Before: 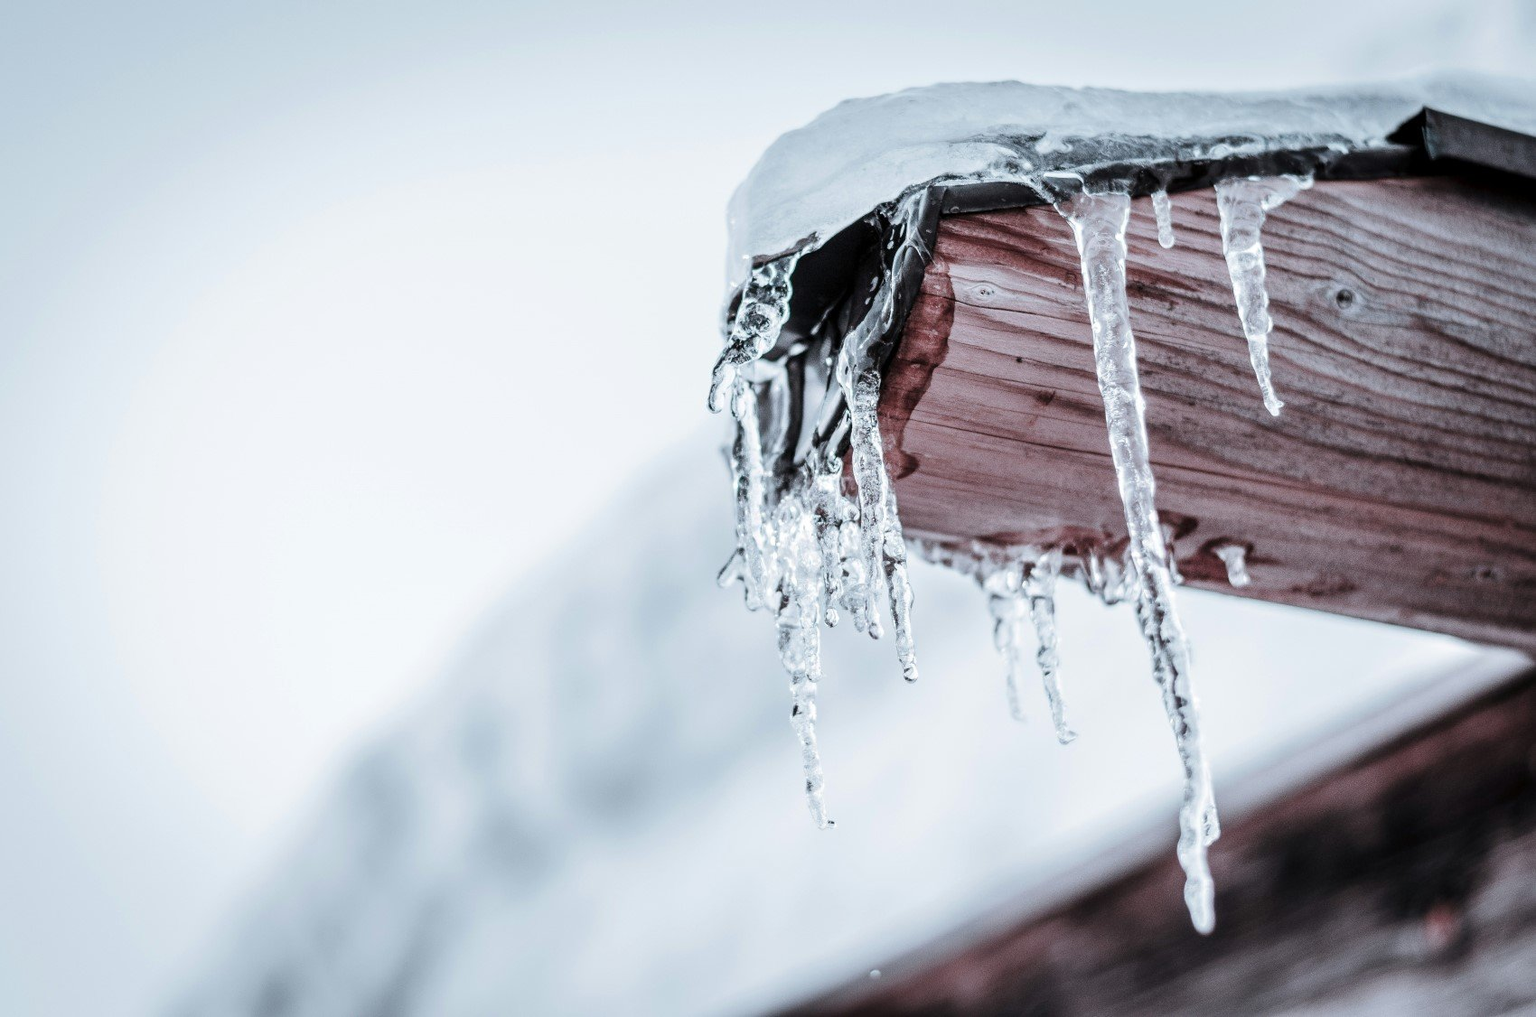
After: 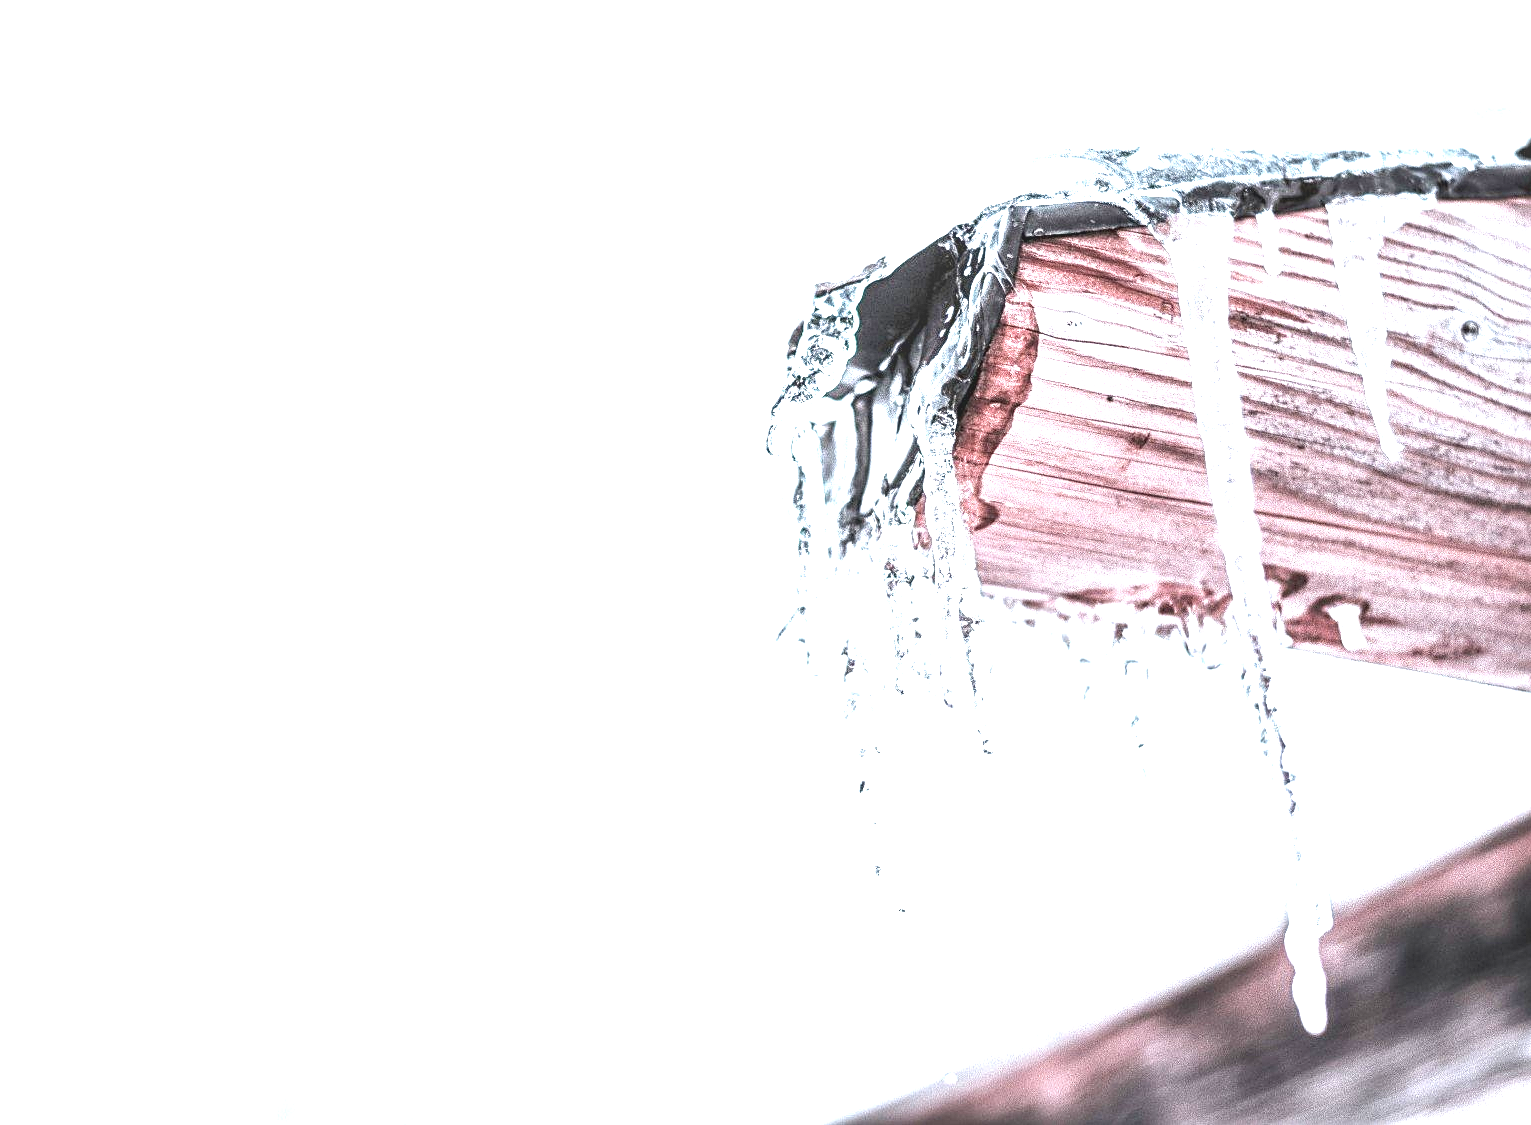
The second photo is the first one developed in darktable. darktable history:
tone equalizer: on, module defaults
white balance: emerald 1
crop and rotate: left 1.088%, right 8.807%
exposure: black level correction 0, exposure 1.9 EV, compensate highlight preservation false
sharpen: on, module defaults
contrast brightness saturation: saturation -0.05
local contrast: on, module defaults
